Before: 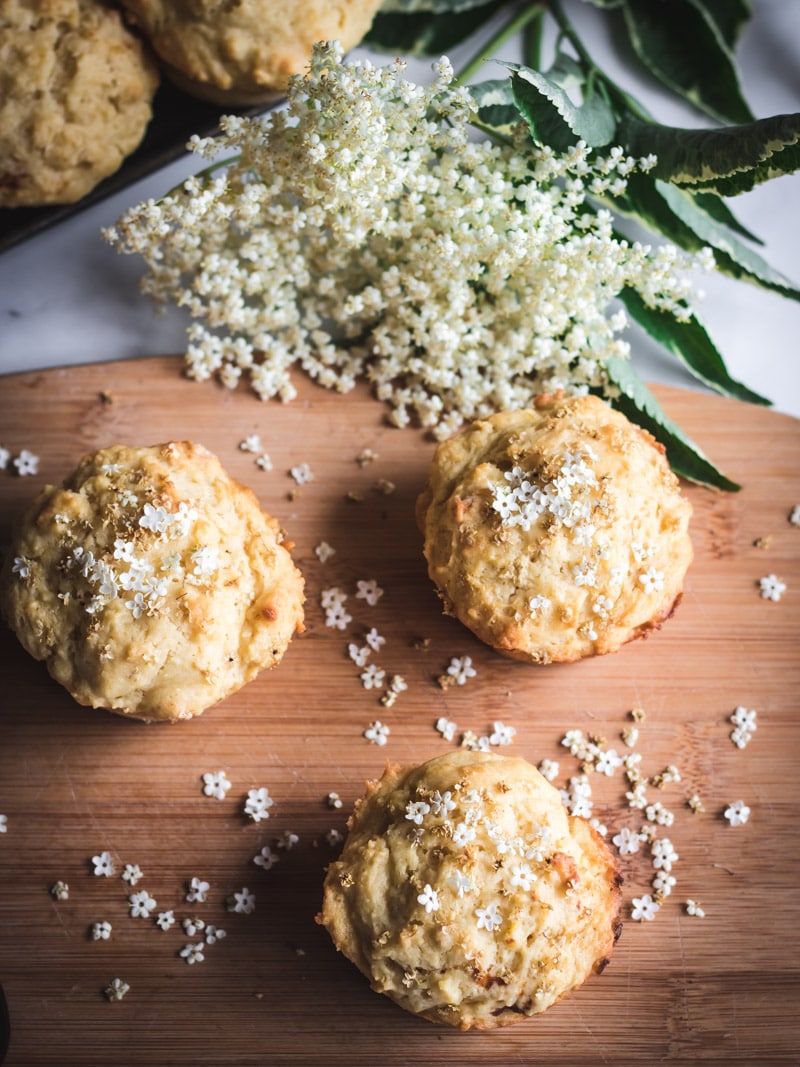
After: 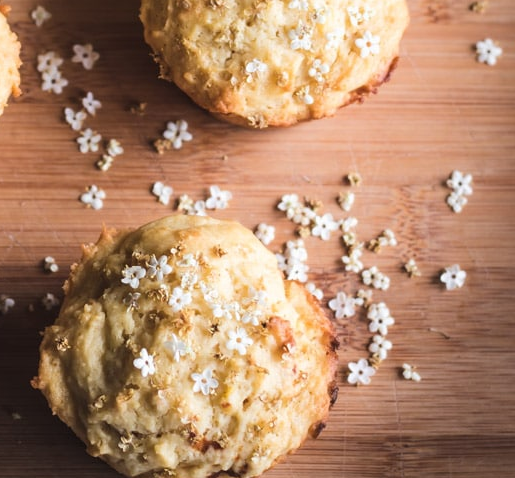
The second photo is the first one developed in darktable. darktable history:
shadows and highlights: shadows 30.86, highlights 0, soften with gaussian
crop and rotate: left 35.509%, top 50.238%, bottom 4.934%
